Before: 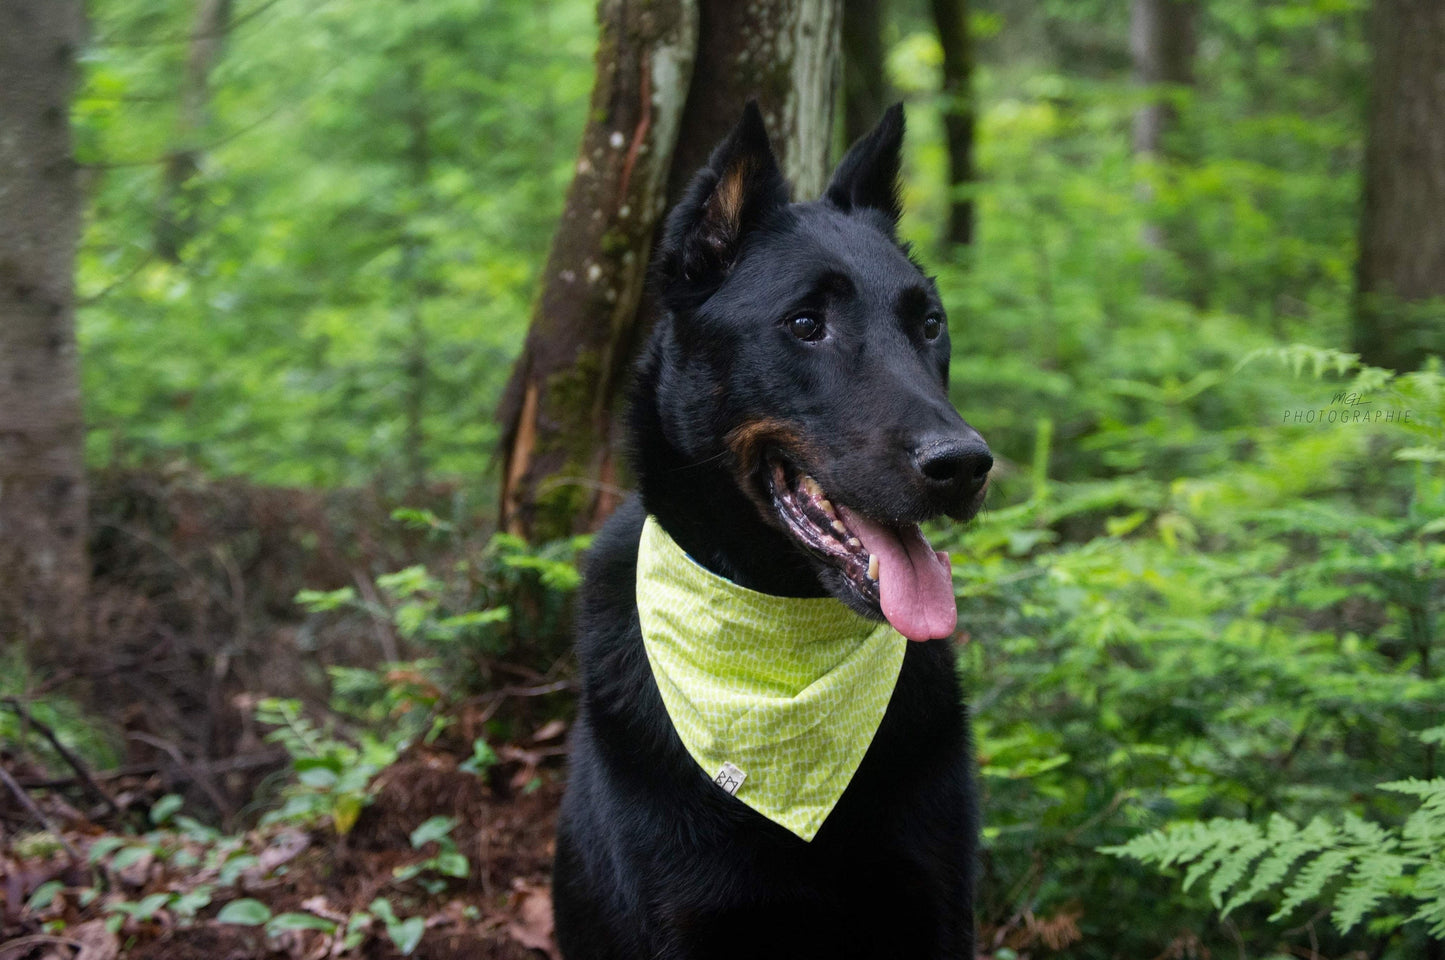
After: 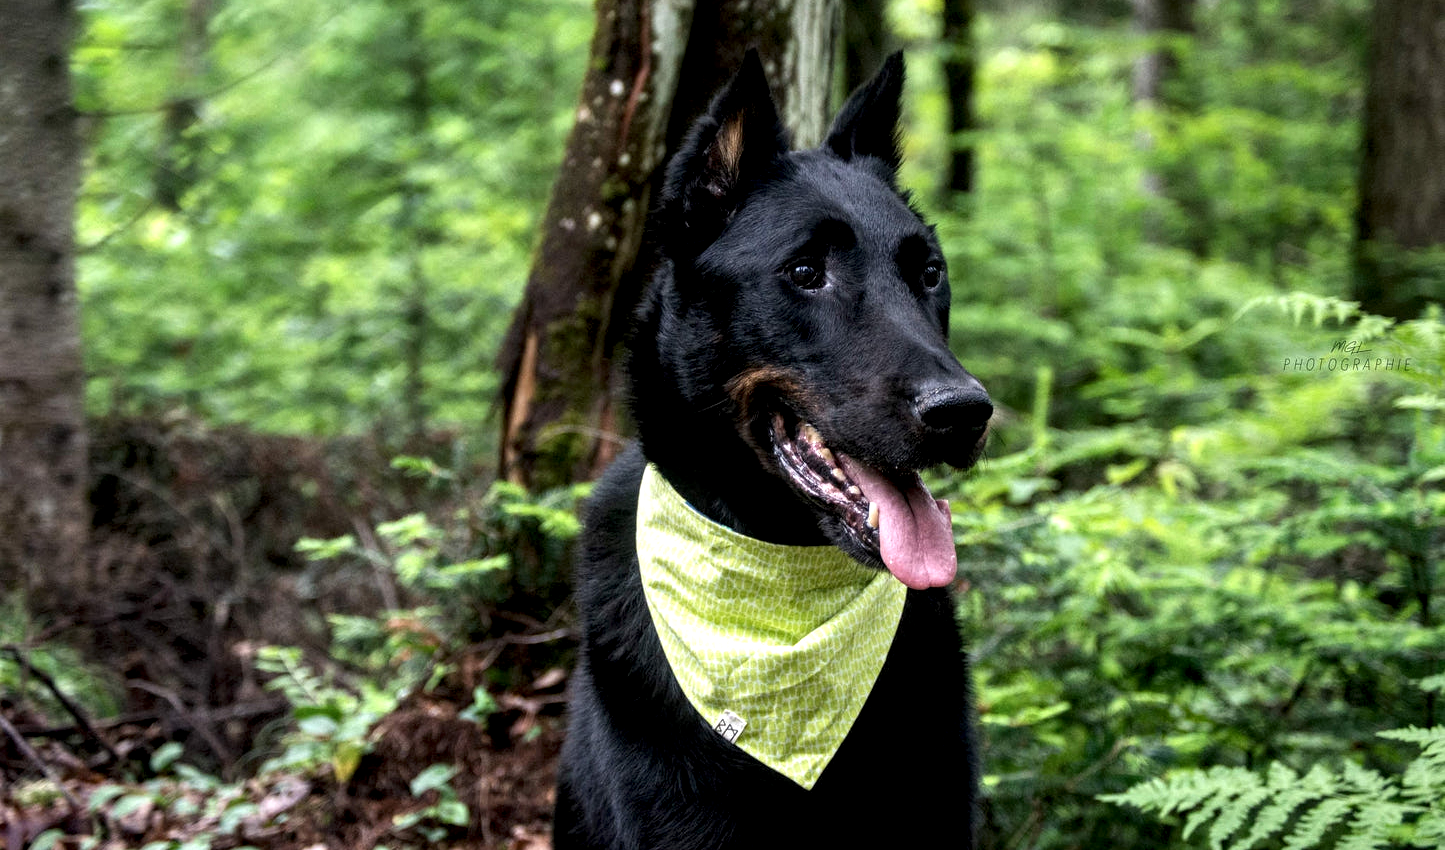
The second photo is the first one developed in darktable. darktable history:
crop and rotate: top 5.511%, bottom 5.897%
exposure: exposure 0.026 EV, compensate highlight preservation false
local contrast: highlights 80%, shadows 57%, detail 174%, midtone range 0.604
